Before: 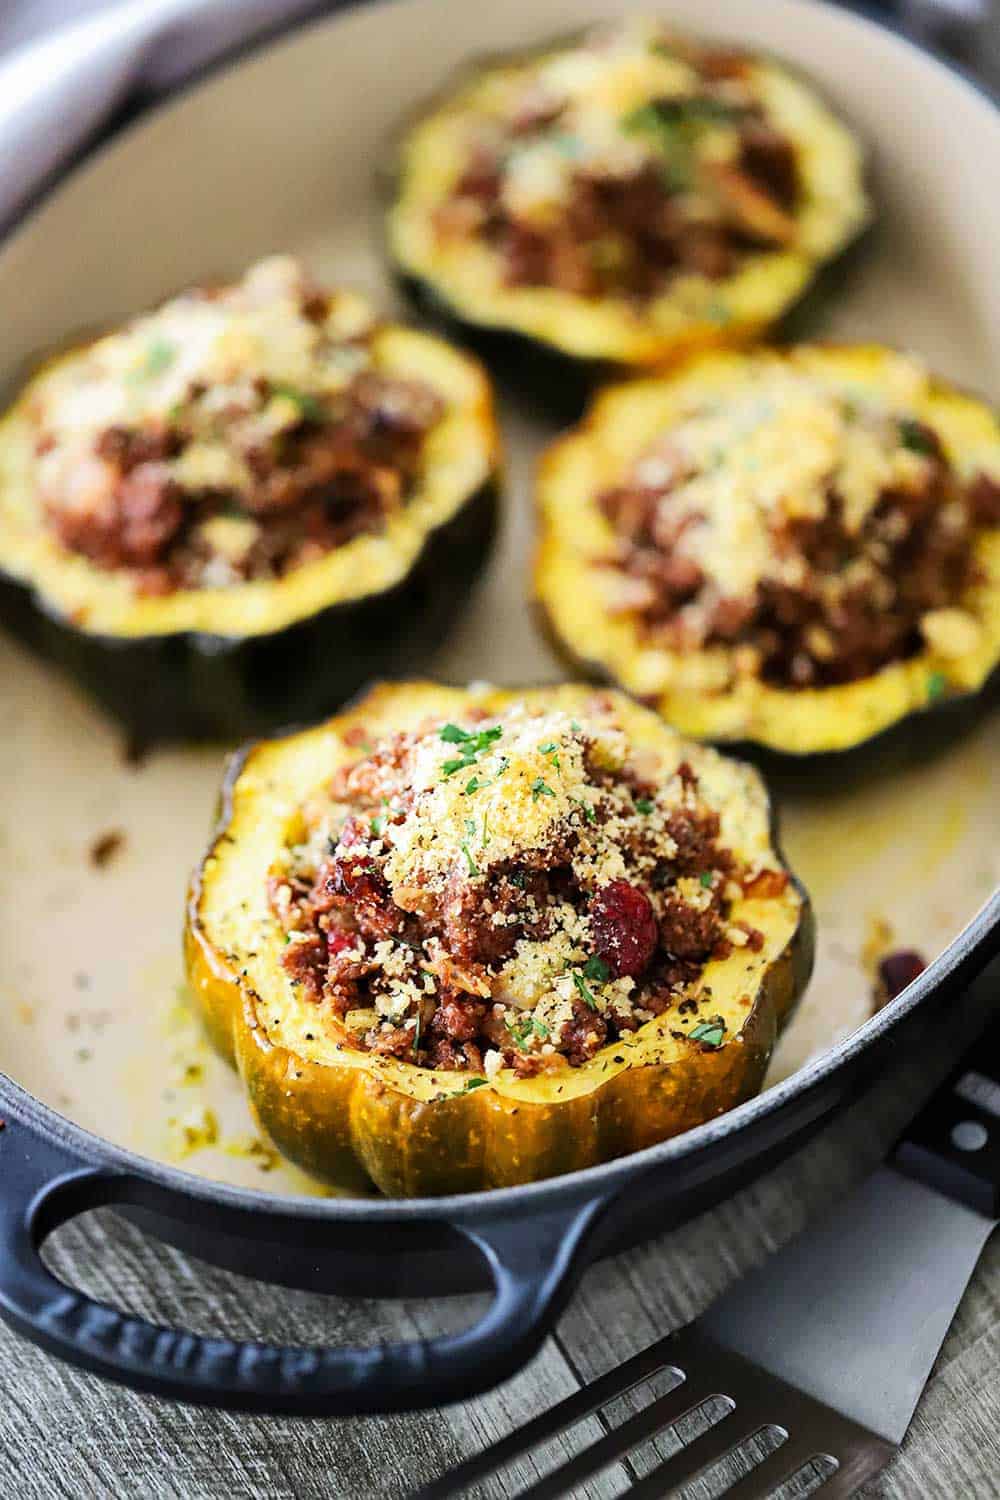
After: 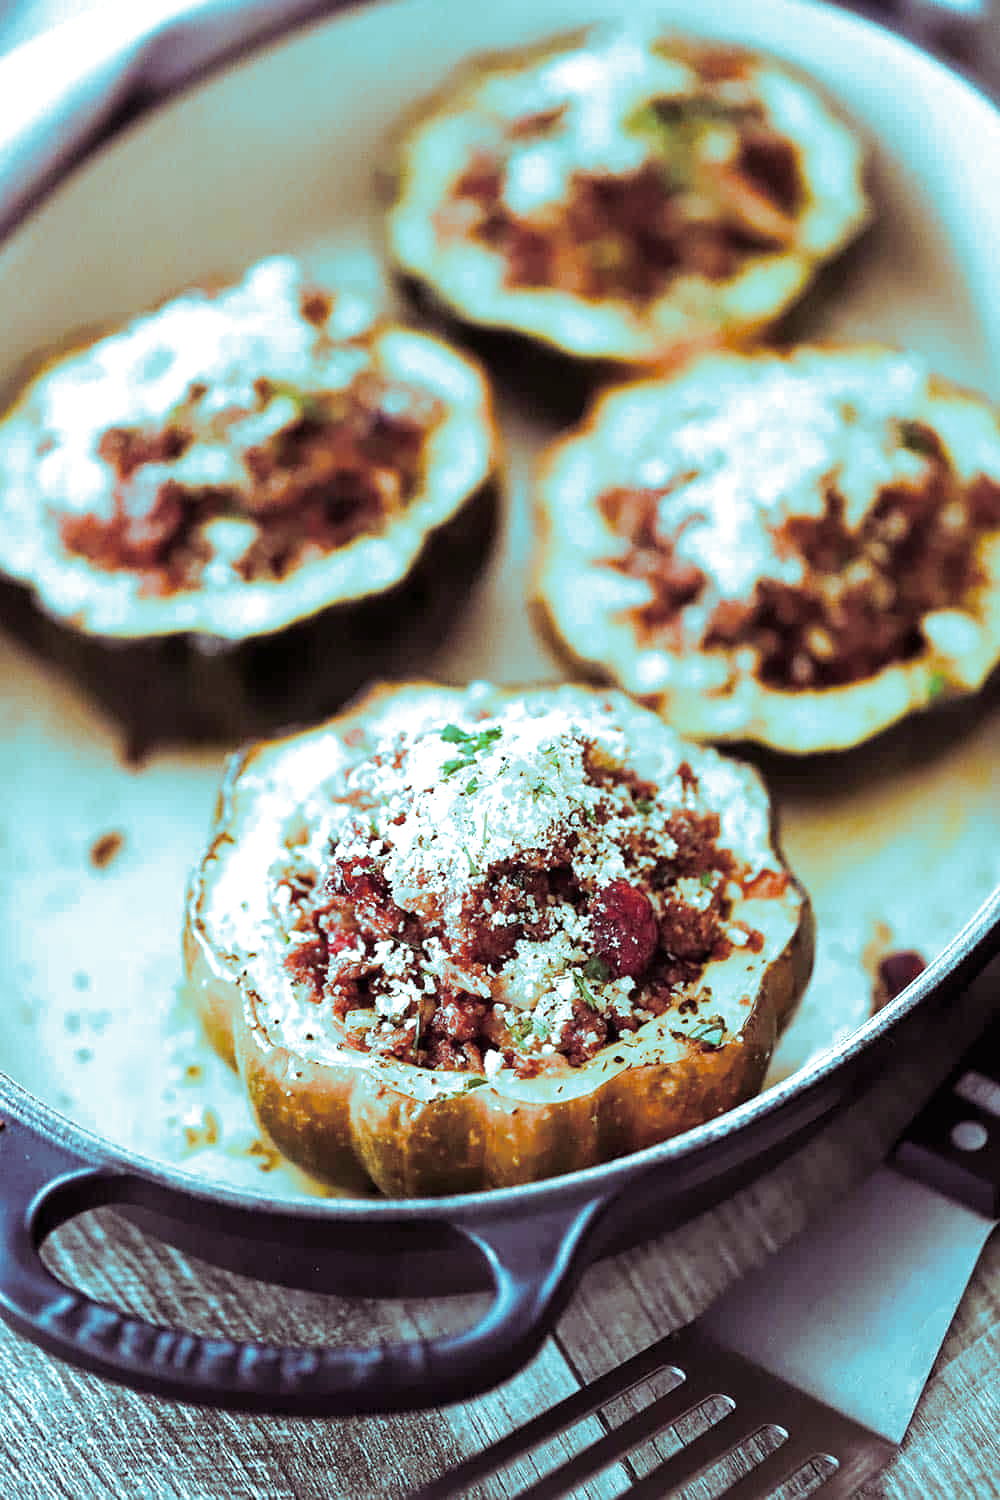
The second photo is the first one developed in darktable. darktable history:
exposure: exposure 0.507 EV, compensate highlight preservation false
split-toning: shadows › hue 327.6°, highlights › hue 198°, highlights › saturation 0.55, balance -21.25, compress 0%
